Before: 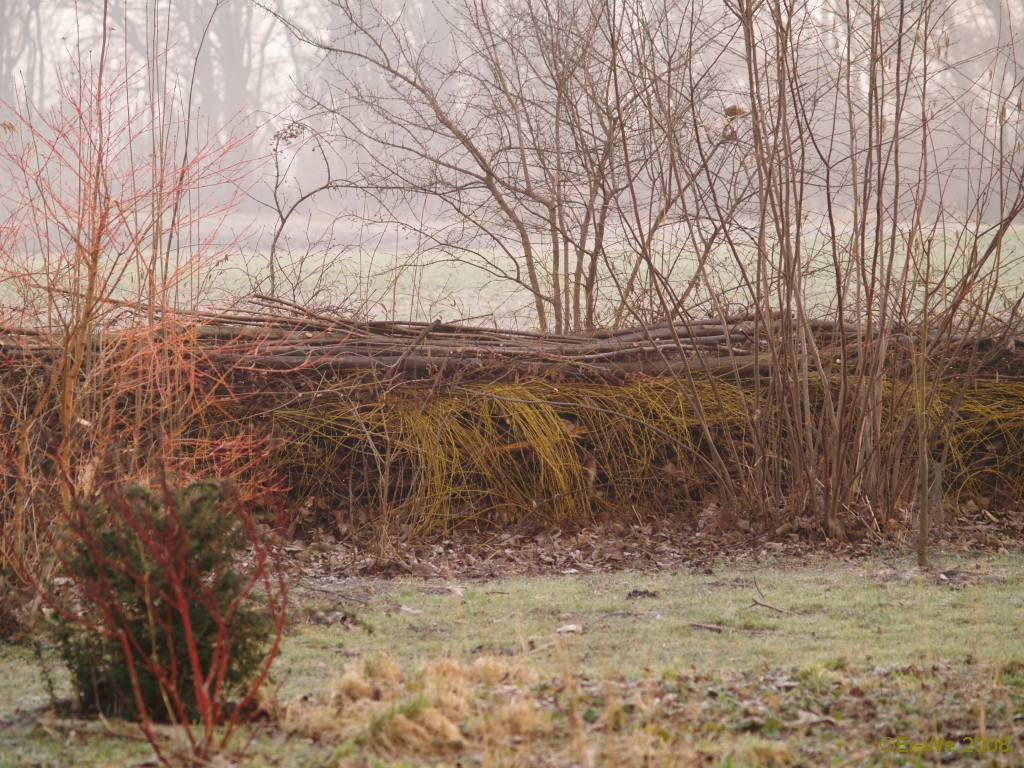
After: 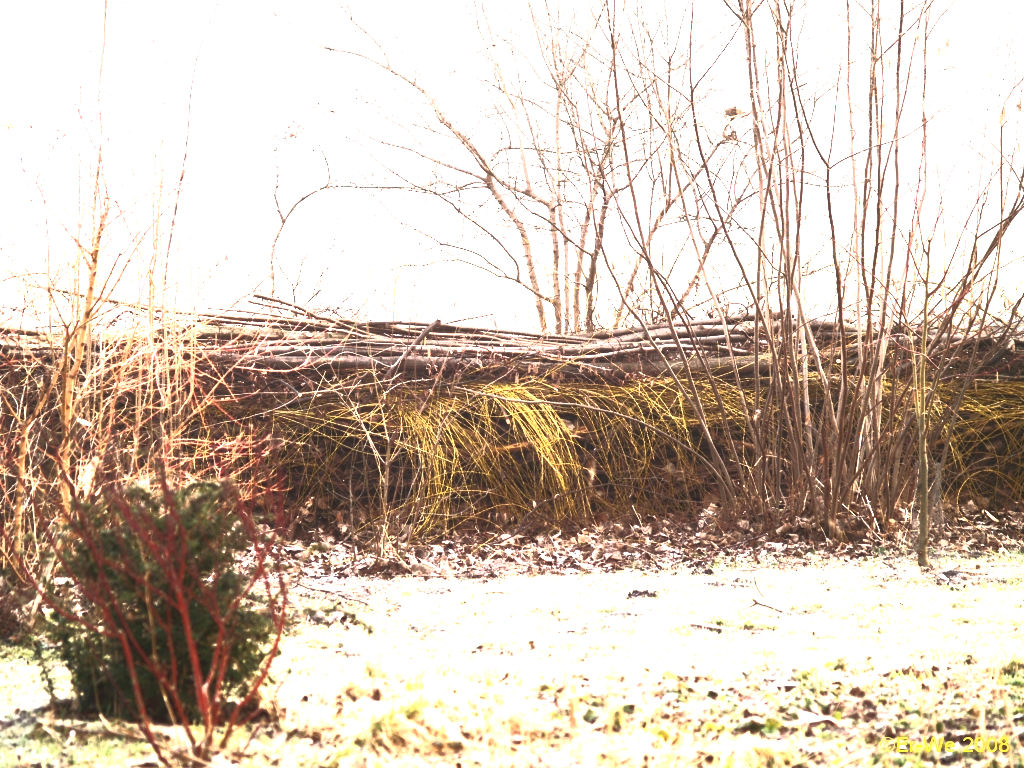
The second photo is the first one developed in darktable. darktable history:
contrast brightness saturation: saturation -0.05
tone equalizer: -8 EV -0.001 EV, -7 EV 0.001 EV, -6 EV -0.002 EV, -5 EV -0.003 EV, -4 EV -0.062 EV, -3 EV -0.222 EV, -2 EV -0.267 EV, -1 EV 0.105 EV, +0 EV 0.303 EV
base curve: curves: ch0 [(0, 0) (0.564, 0.291) (0.802, 0.731) (1, 1)]
exposure: black level correction 0, exposure 1.975 EV, compensate exposure bias true, compensate highlight preservation false
